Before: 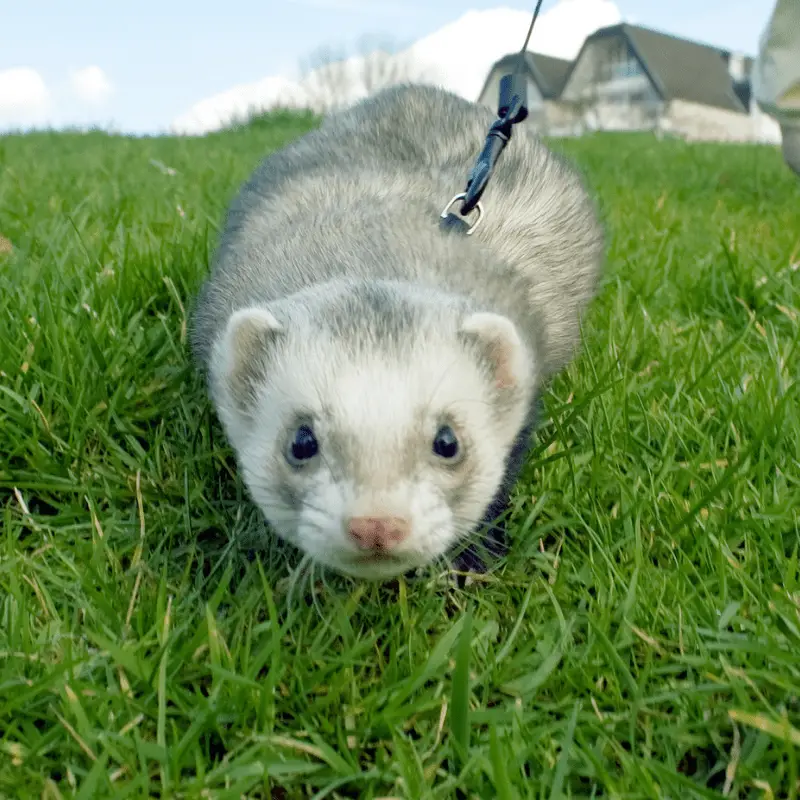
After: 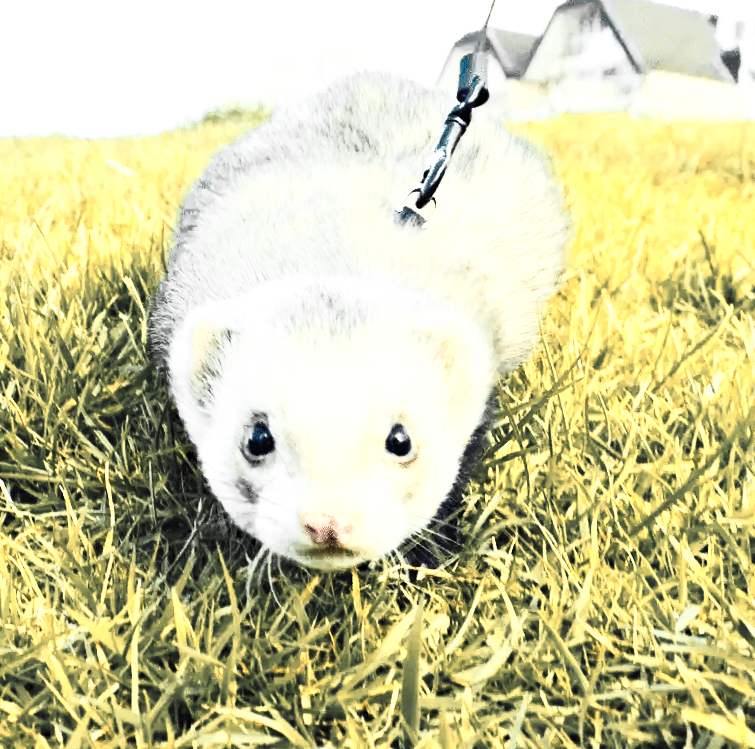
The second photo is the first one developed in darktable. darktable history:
exposure: compensate highlight preservation false
haze removal: compatibility mode true, adaptive false
color zones: curves: ch0 [(0.009, 0.528) (0.136, 0.6) (0.255, 0.586) (0.39, 0.528) (0.522, 0.584) (0.686, 0.736) (0.849, 0.561)]; ch1 [(0.045, 0.781) (0.14, 0.416) (0.257, 0.695) (0.442, 0.032) (0.738, 0.338) (0.818, 0.632) (0.891, 0.741) (1, 0.704)]; ch2 [(0, 0.667) (0.141, 0.52) (0.26, 0.37) (0.474, 0.432) (0.743, 0.286)]
tone equalizer: -8 EV -0.417 EV, -7 EV -0.389 EV, -6 EV -0.333 EV, -5 EV -0.222 EV, -3 EV 0.222 EV, -2 EV 0.333 EV, -1 EV 0.389 EV, +0 EV 0.417 EV, edges refinement/feathering 500, mask exposure compensation -1.57 EV, preserve details no
contrast brightness saturation: contrast 0.43, brightness 0.56, saturation -0.19
rotate and perspective: rotation 0.062°, lens shift (vertical) 0.115, lens shift (horizontal) -0.133, crop left 0.047, crop right 0.94, crop top 0.061, crop bottom 0.94
base curve: curves: ch0 [(0, 0) (0.036, 0.025) (0.121, 0.166) (0.206, 0.329) (0.605, 0.79) (1, 1)], preserve colors none
